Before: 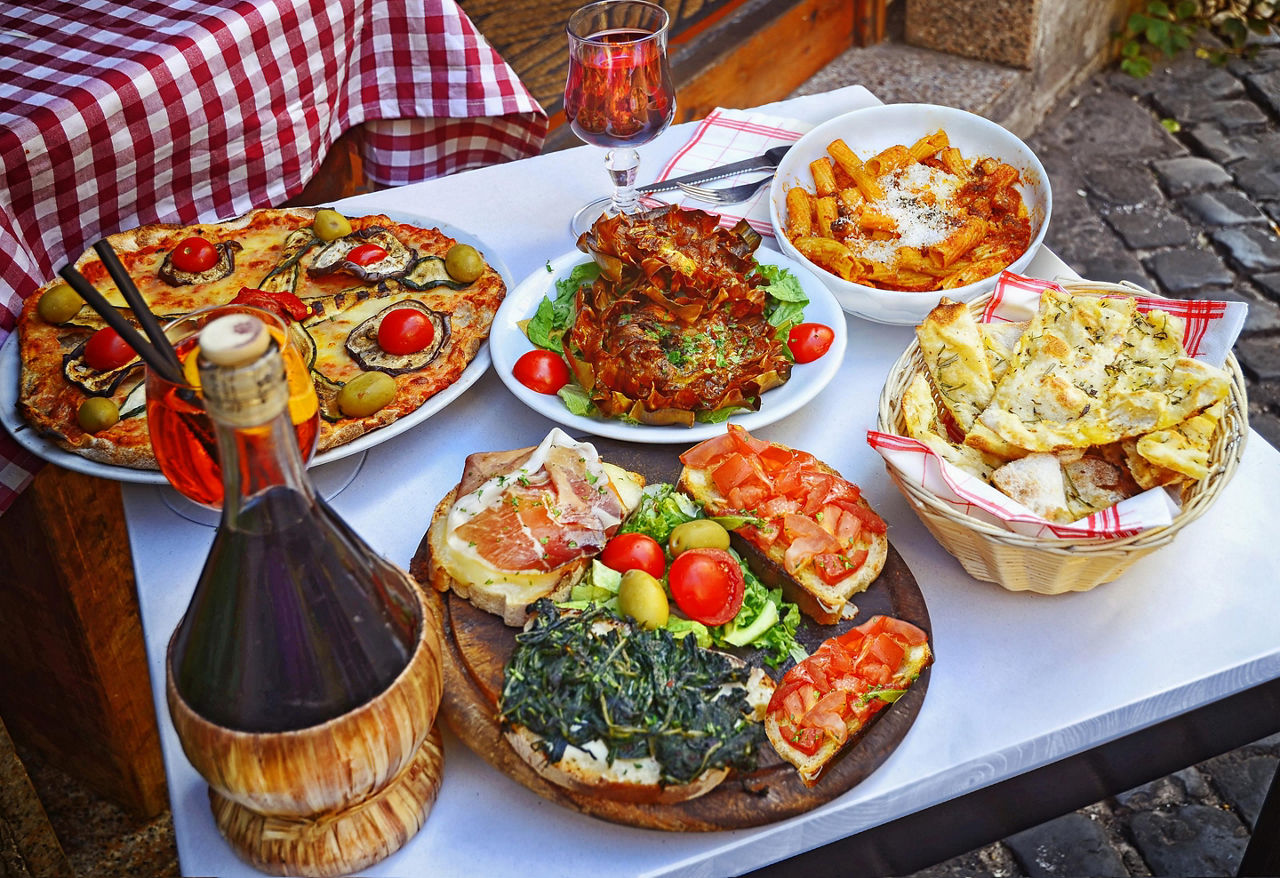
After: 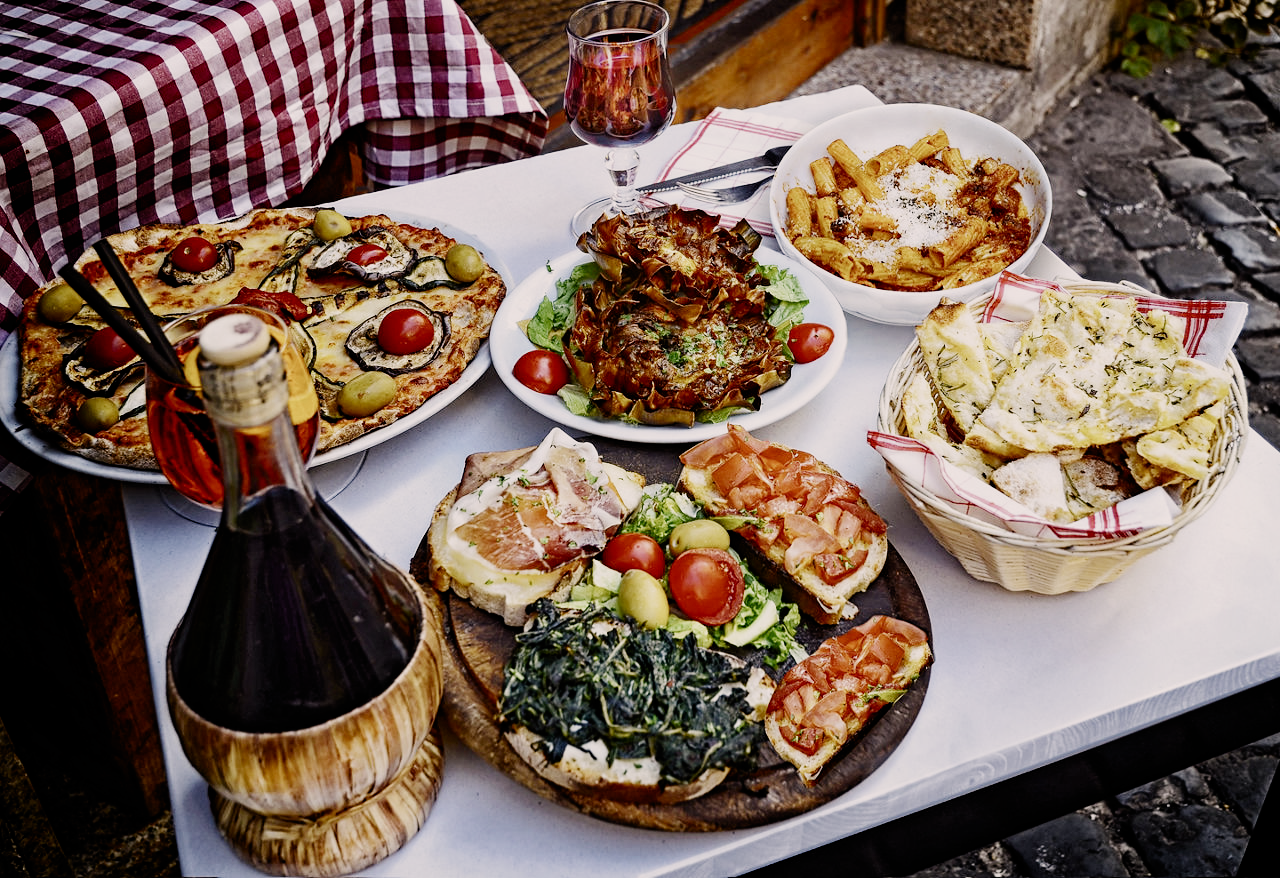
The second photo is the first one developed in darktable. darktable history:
exposure: compensate highlight preservation false
contrast brightness saturation: contrast 0.079, saturation 0.205
color correction: highlights a* 3.28, highlights b* 2.17, saturation 1.2
filmic rgb: black relative exposure -5.09 EV, white relative exposure 3.96 EV, hardness 2.89, contrast 1.299, highlights saturation mix -31.04%, preserve chrominance no, color science v5 (2021)
